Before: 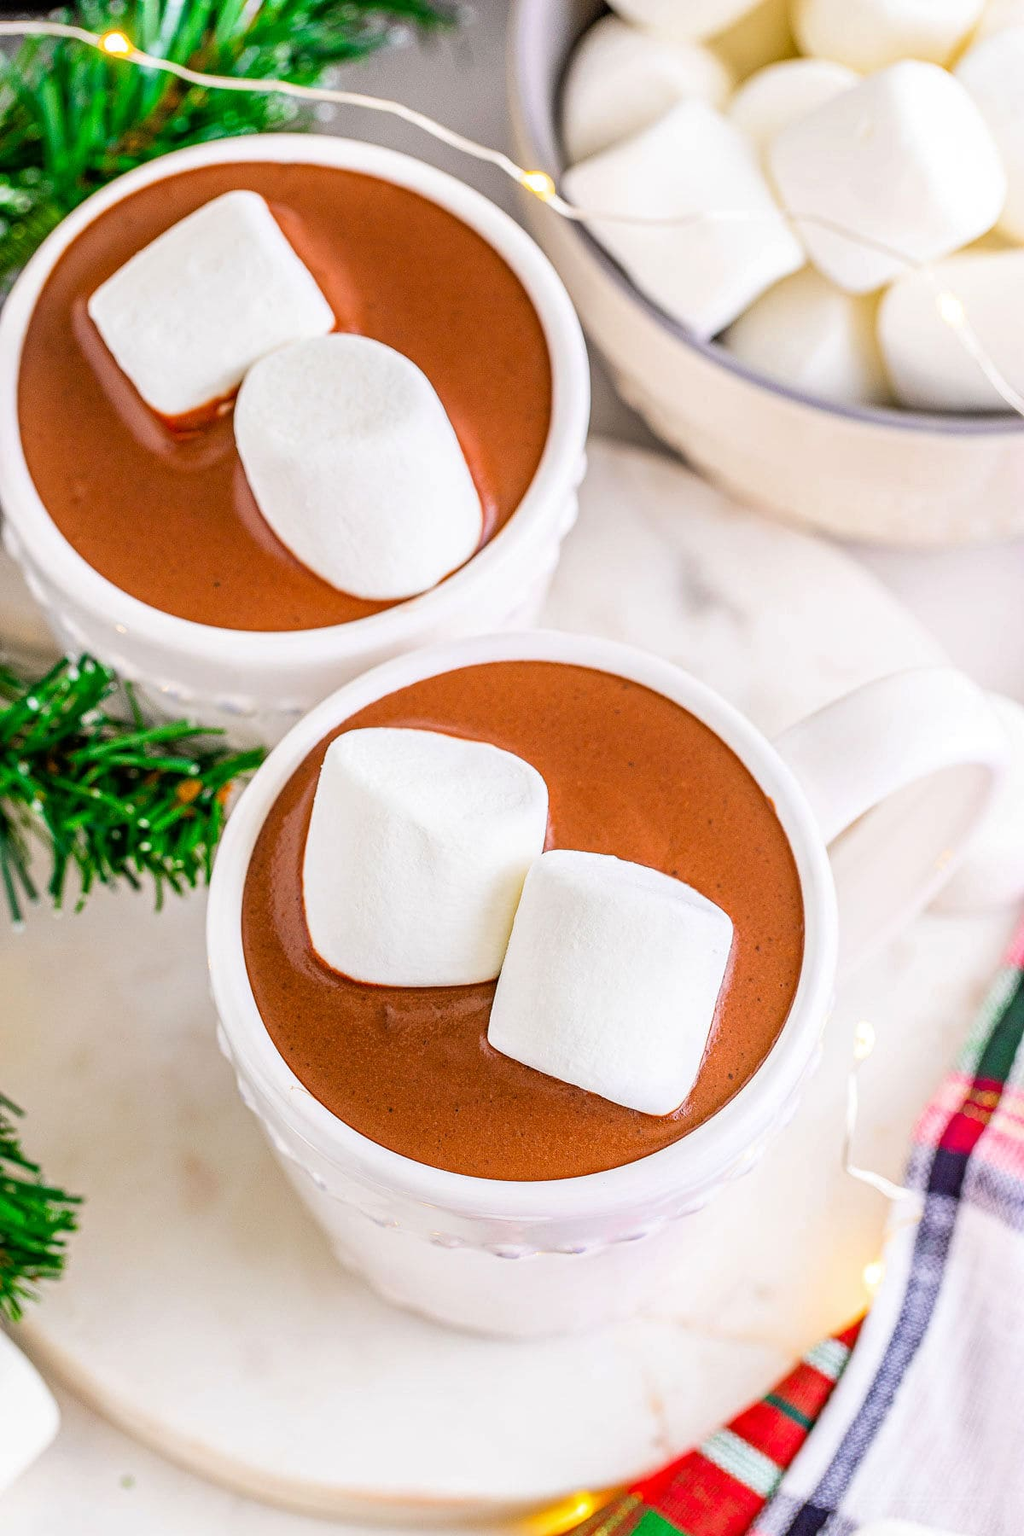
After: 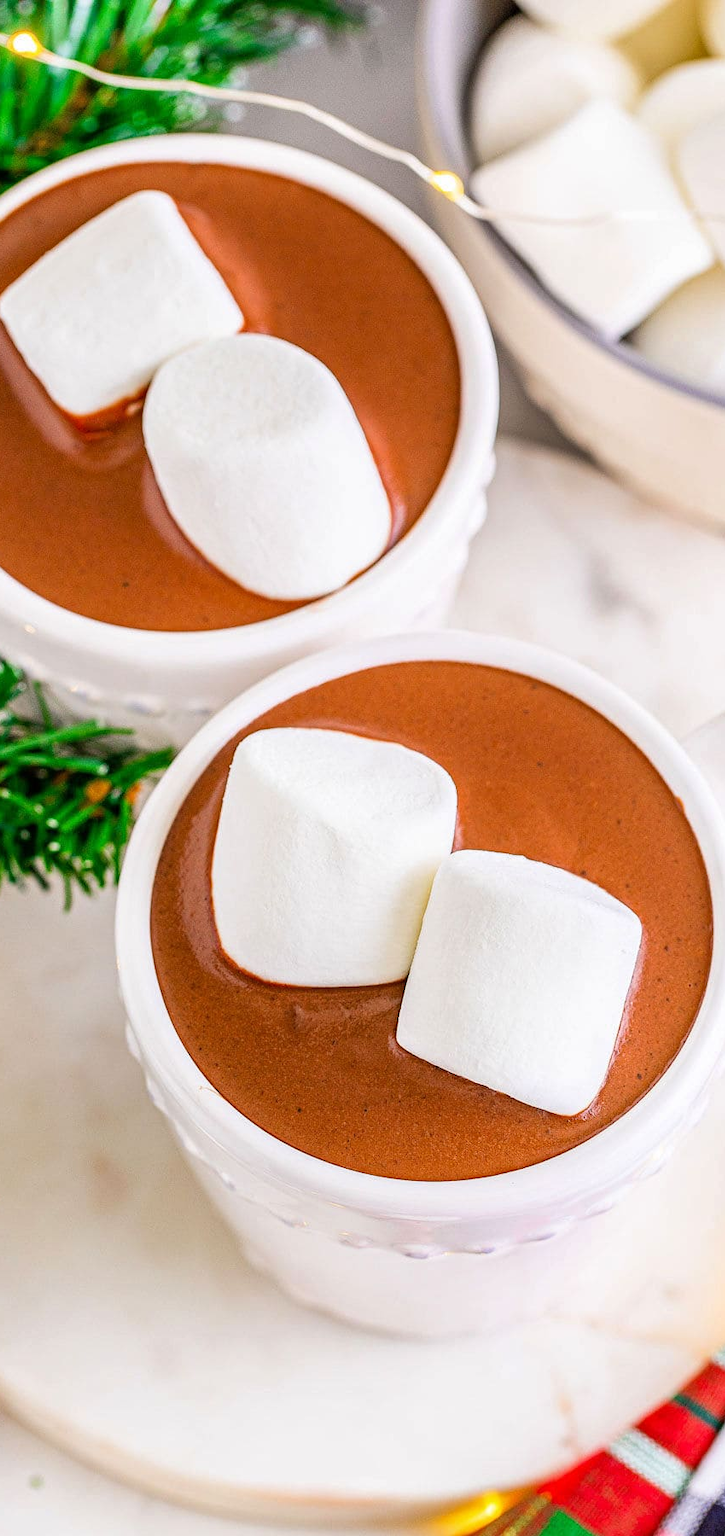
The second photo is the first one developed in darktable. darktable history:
crop and rotate: left 8.941%, right 20.153%
